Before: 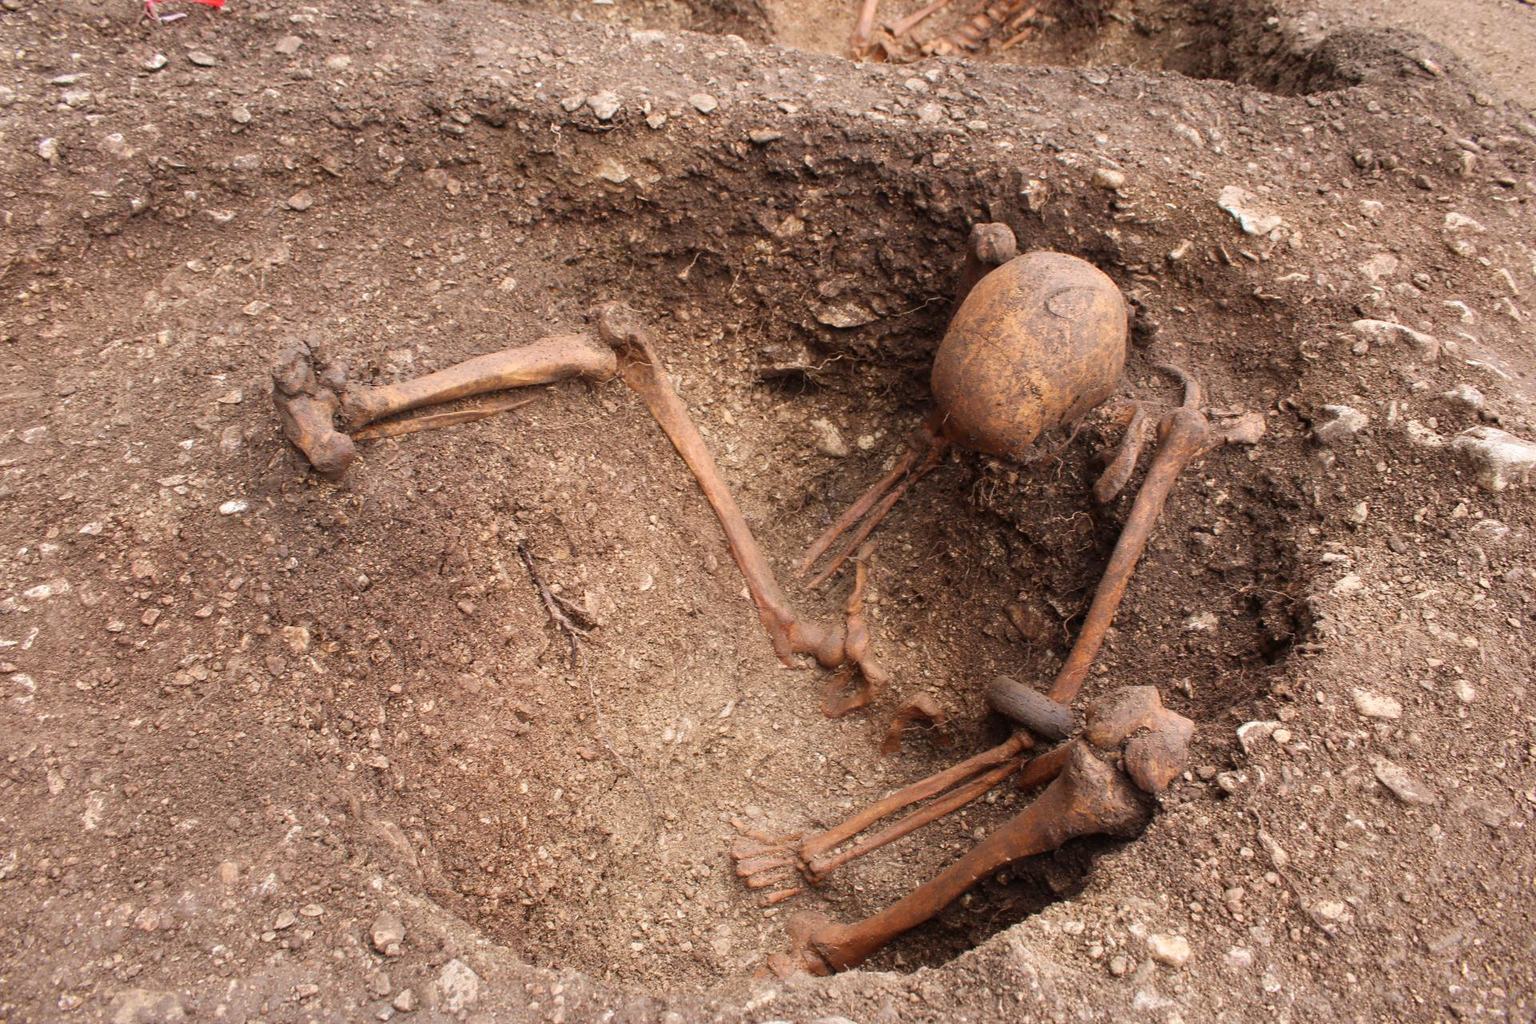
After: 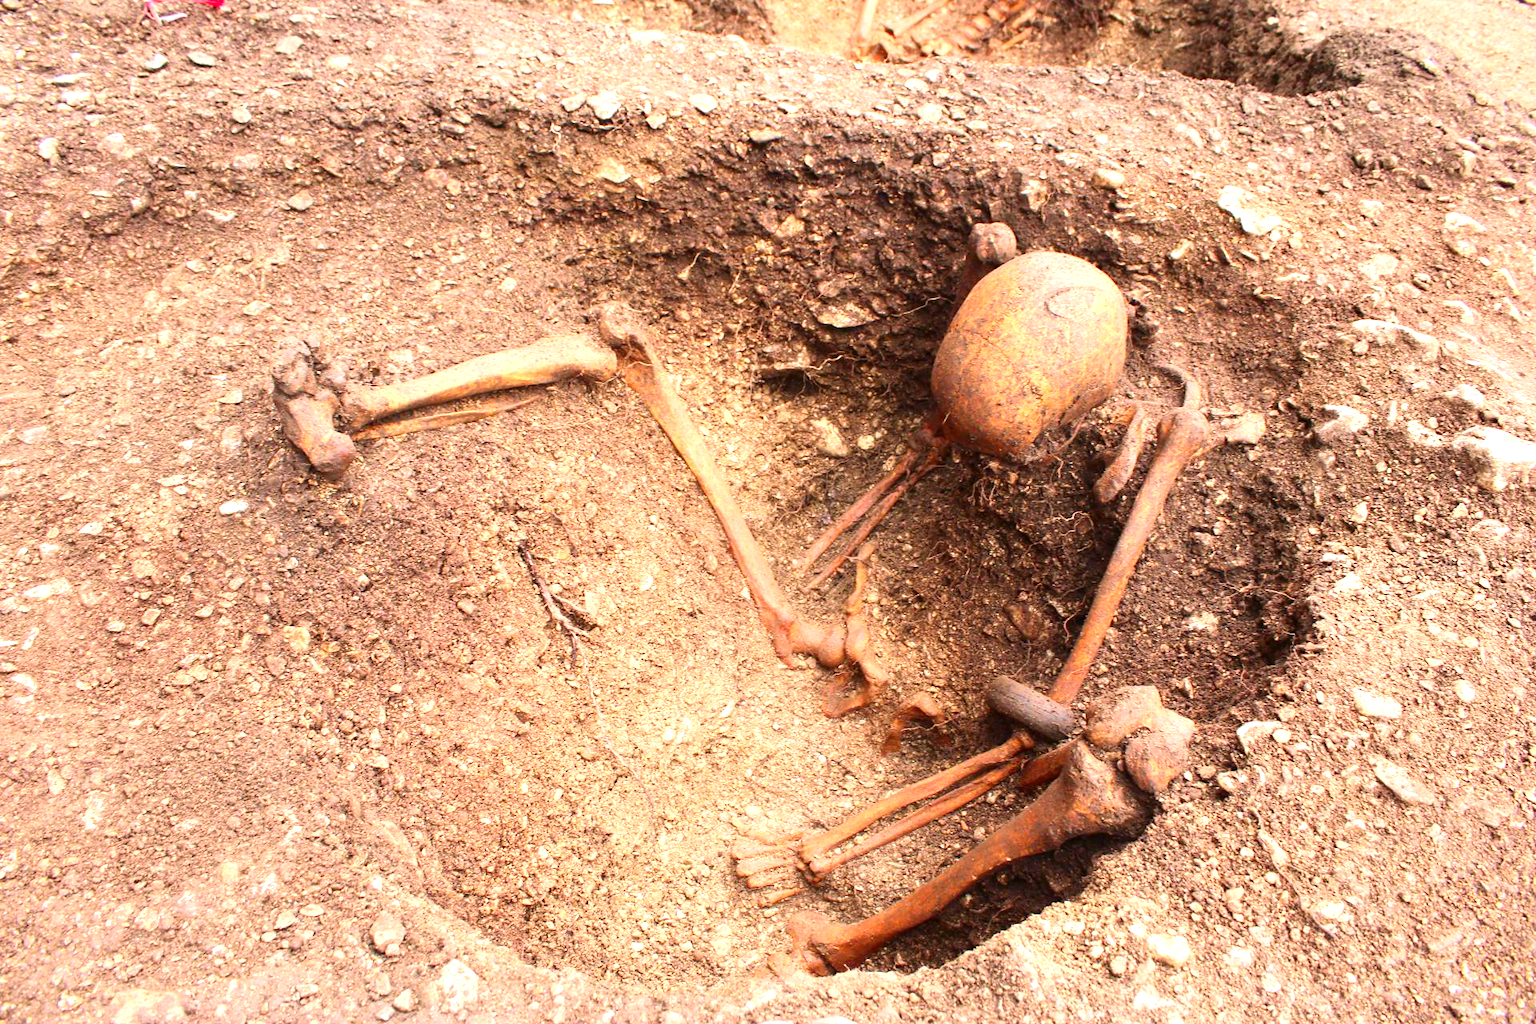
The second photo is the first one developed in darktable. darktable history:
exposure: black level correction 0, exposure 1.1 EV, compensate exposure bias true, compensate highlight preservation false
contrast brightness saturation: contrast 0.16, saturation 0.32
